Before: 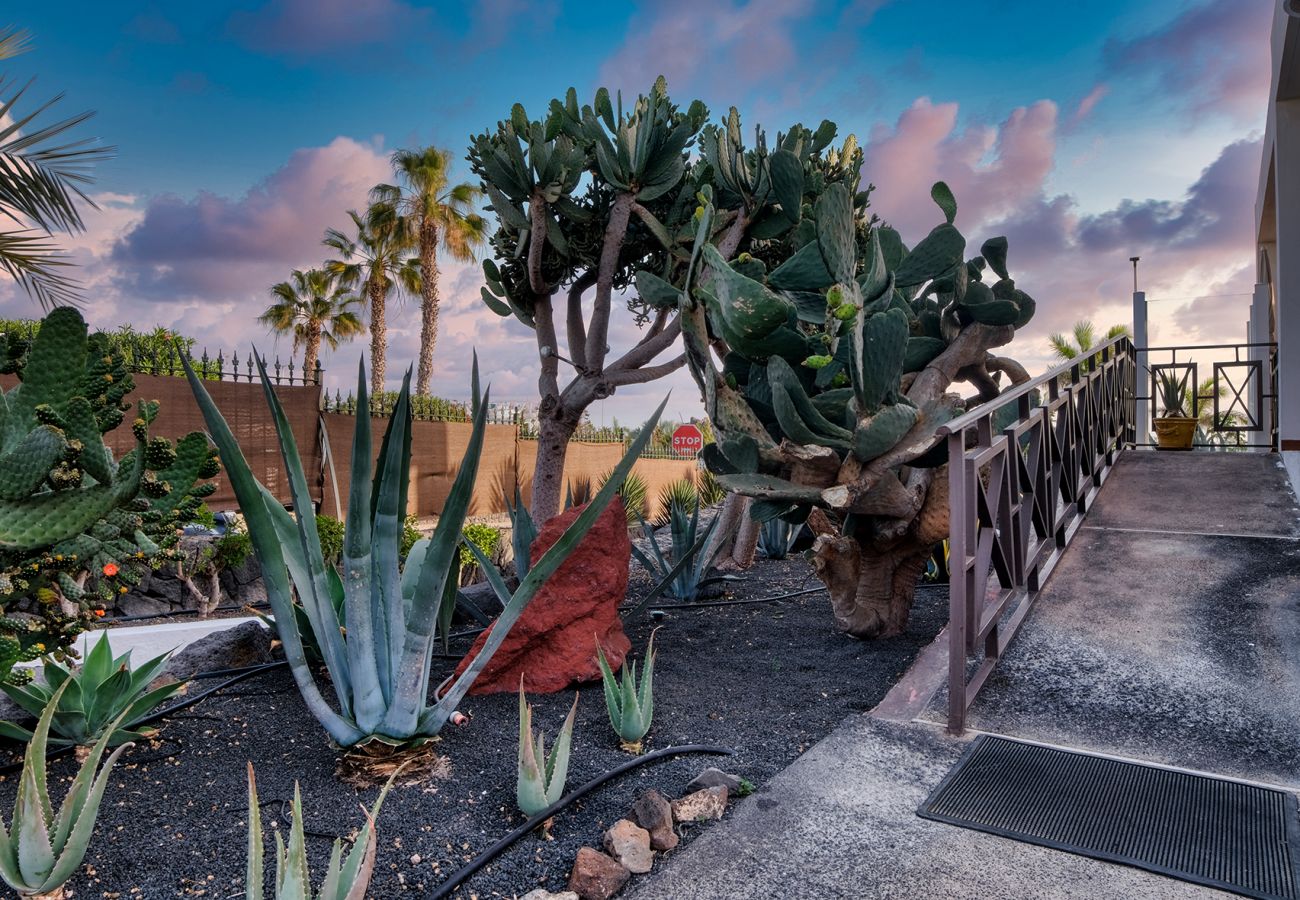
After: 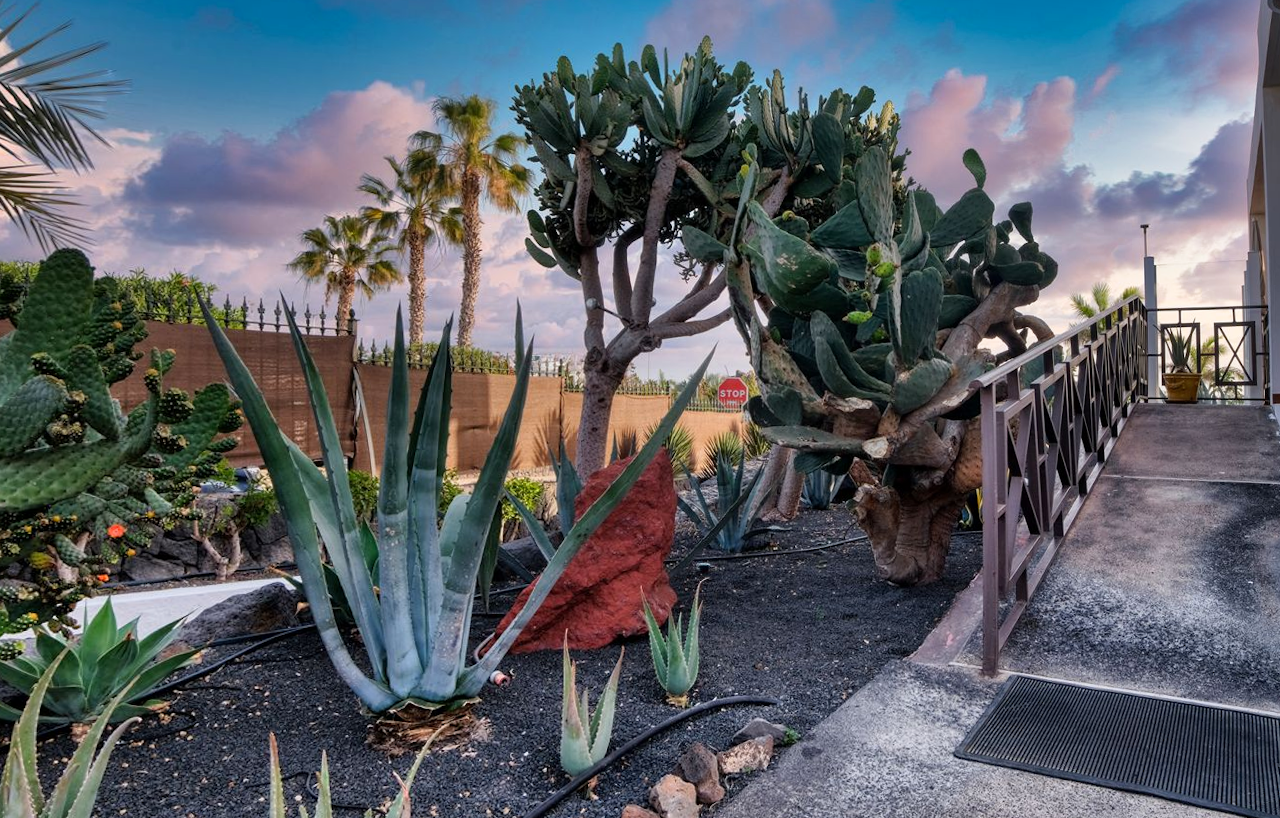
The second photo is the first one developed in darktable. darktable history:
tone curve: curves: ch0 [(0, 0) (0.003, 0.003) (0.011, 0.012) (0.025, 0.026) (0.044, 0.047) (0.069, 0.073) (0.1, 0.105) (0.136, 0.143) (0.177, 0.187) (0.224, 0.237) (0.277, 0.293) (0.335, 0.354) (0.399, 0.422) (0.468, 0.495) (0.543, 0.574) (0.623, 0.659) (0.709, 0.749) (0.801, 0.846) (0.898, 0.932) (1, 1)], preserve colors none
rotate and perspective: rotation -0.013°, lens shift (vertical) -0.027, lens shift (horizontal) 0.178, crop left 0.016, crop right 0.989, crop top 0.082, crop bottom 0.918
